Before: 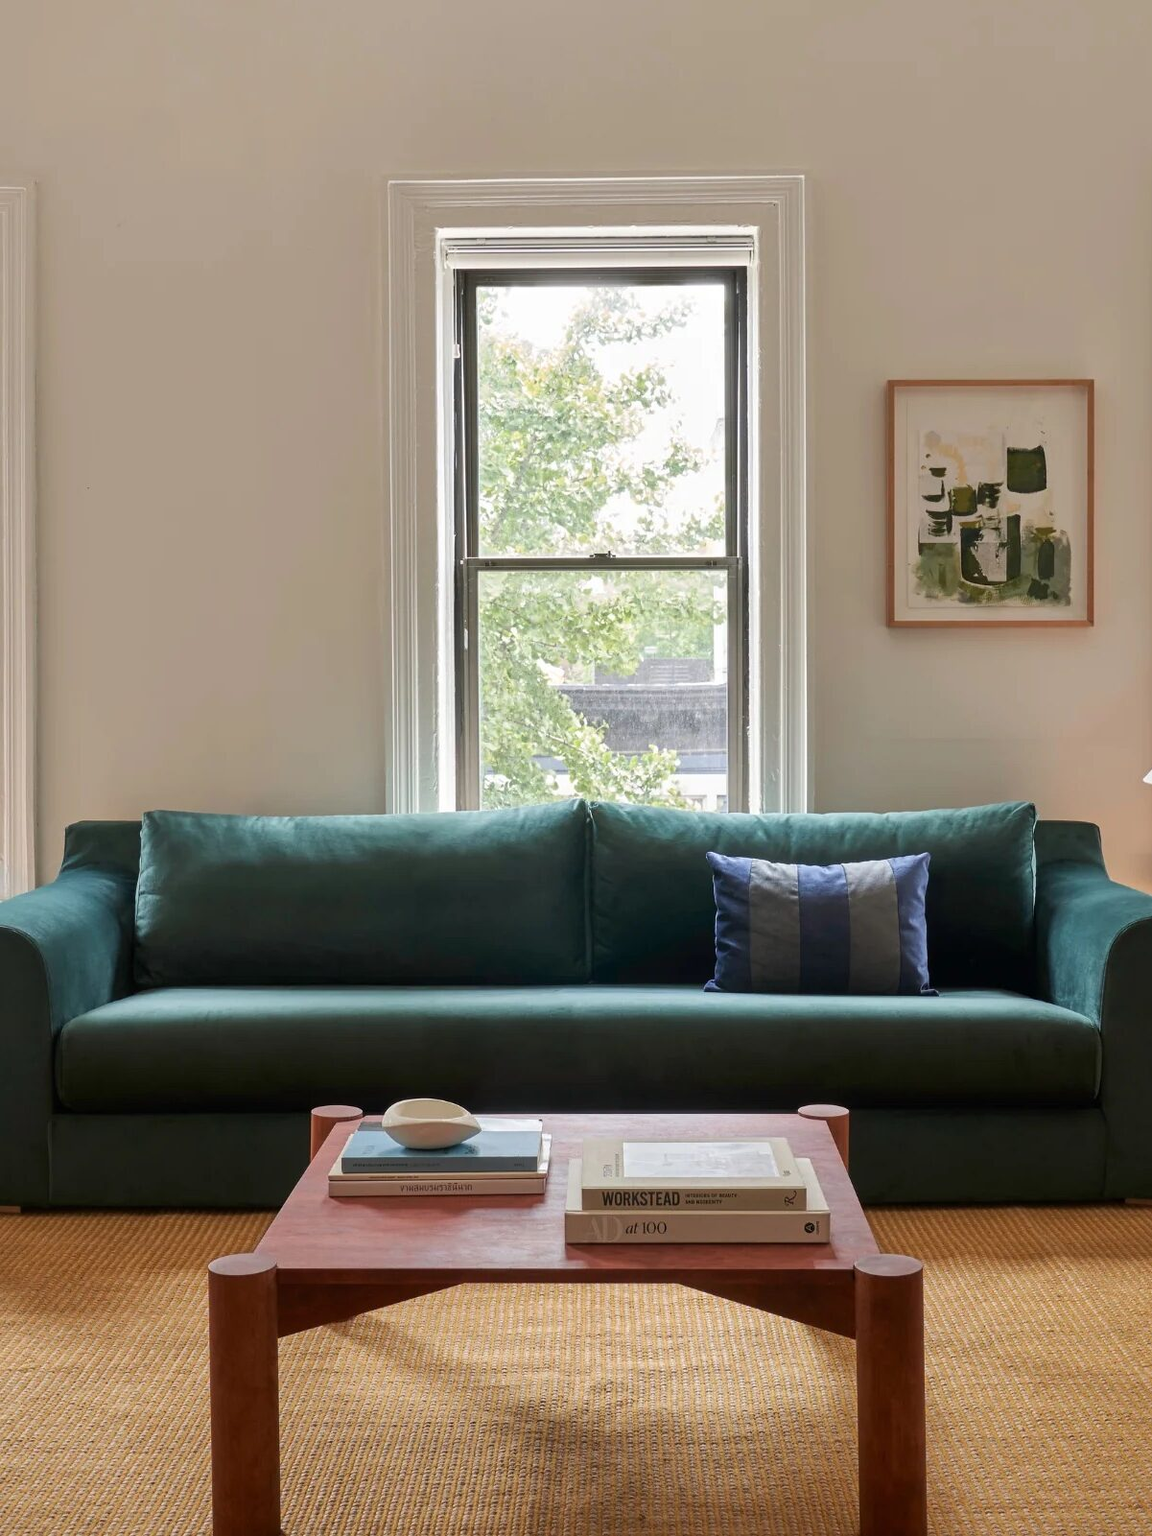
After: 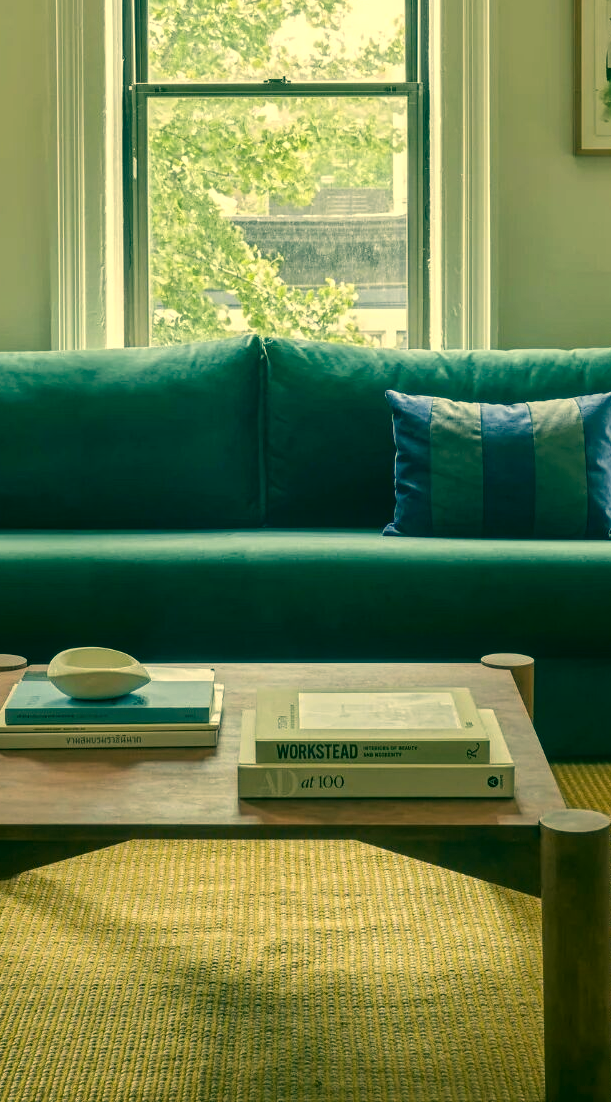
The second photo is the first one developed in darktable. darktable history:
tone equalizer: on, module defaults
color correction: highlights a* 1.83, highlights b* 34.02, shadows a* -36.68, shadows b* -5.48
local contrast: on, module defaults
crop and rotate: left 29.237%, top 31.152%, right 19.807%
